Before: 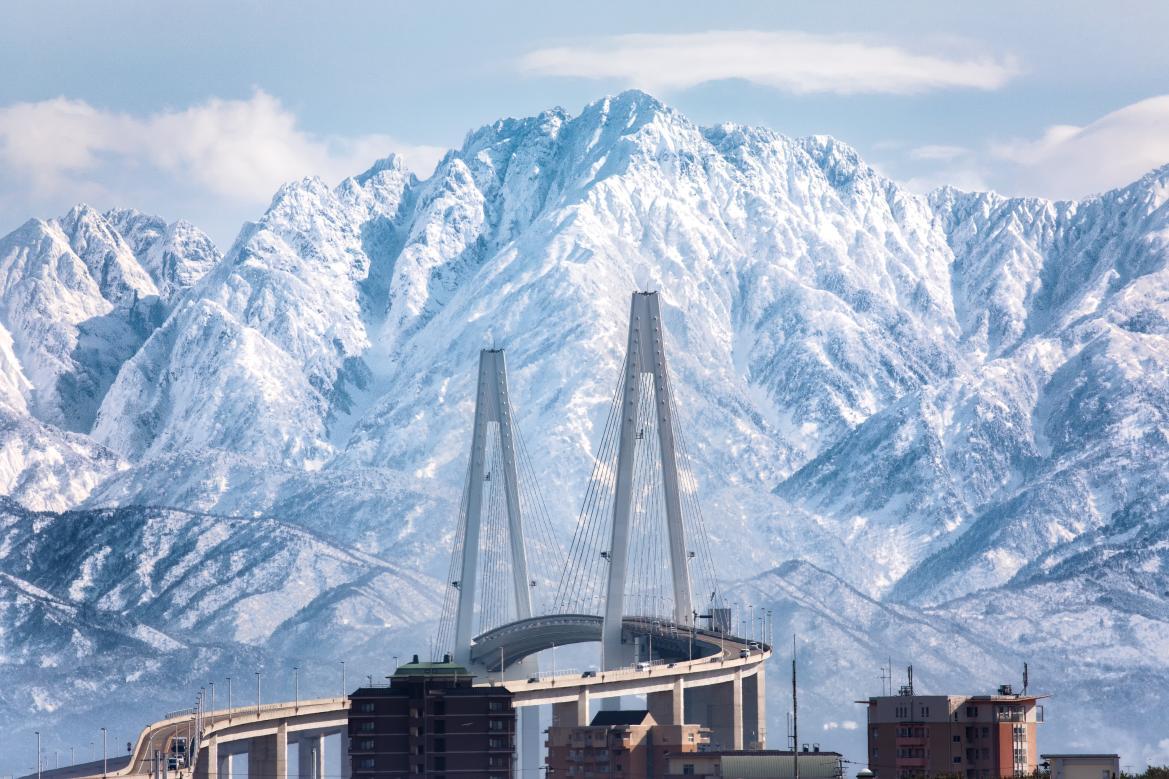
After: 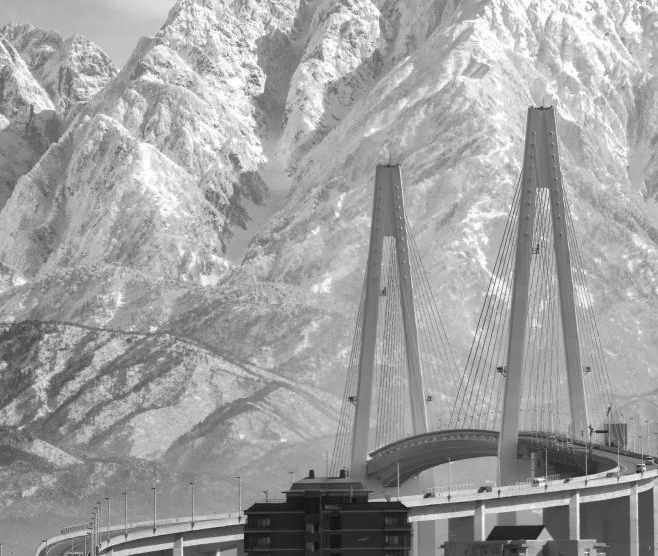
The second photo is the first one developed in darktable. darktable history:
crop: left 8.966%, top 23.852%, right 34.699%, bottom 4.703%
shadows and highlights: on, module defaults
monochrome: on, module defaults
color correction: highlights a* 9.03, highlights b* 8.71, shadows a* 40, shadows b* 40, saturation 0.8
